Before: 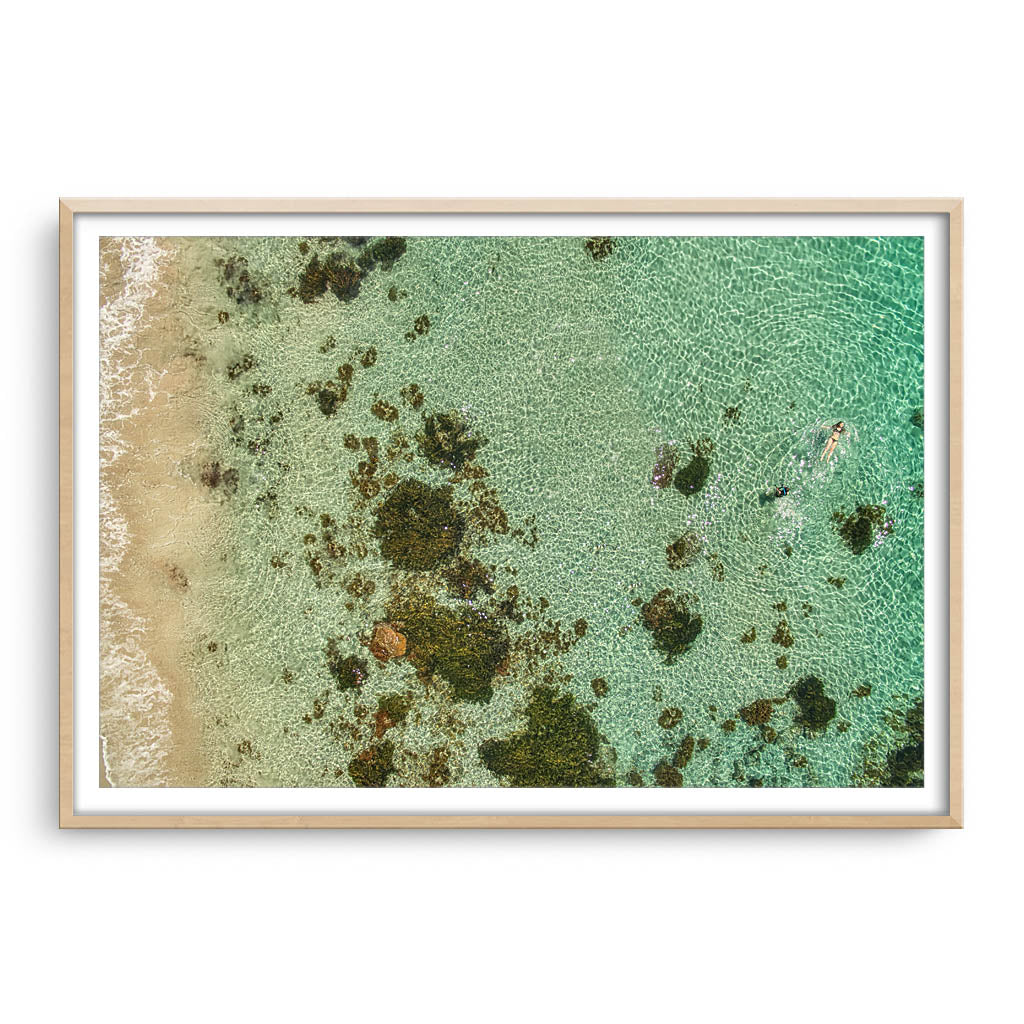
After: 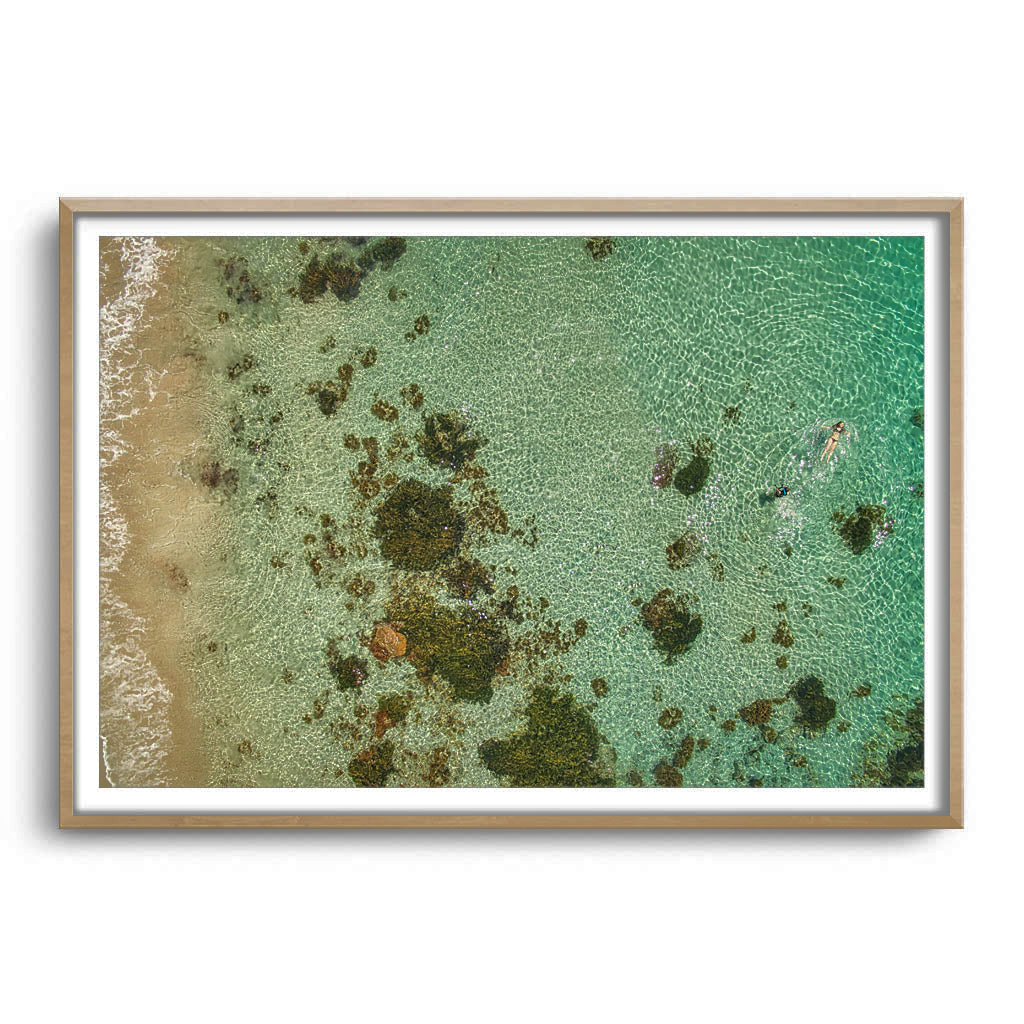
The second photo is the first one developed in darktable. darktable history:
shadows and highlights: shadows 39.64, highlights -59.73
